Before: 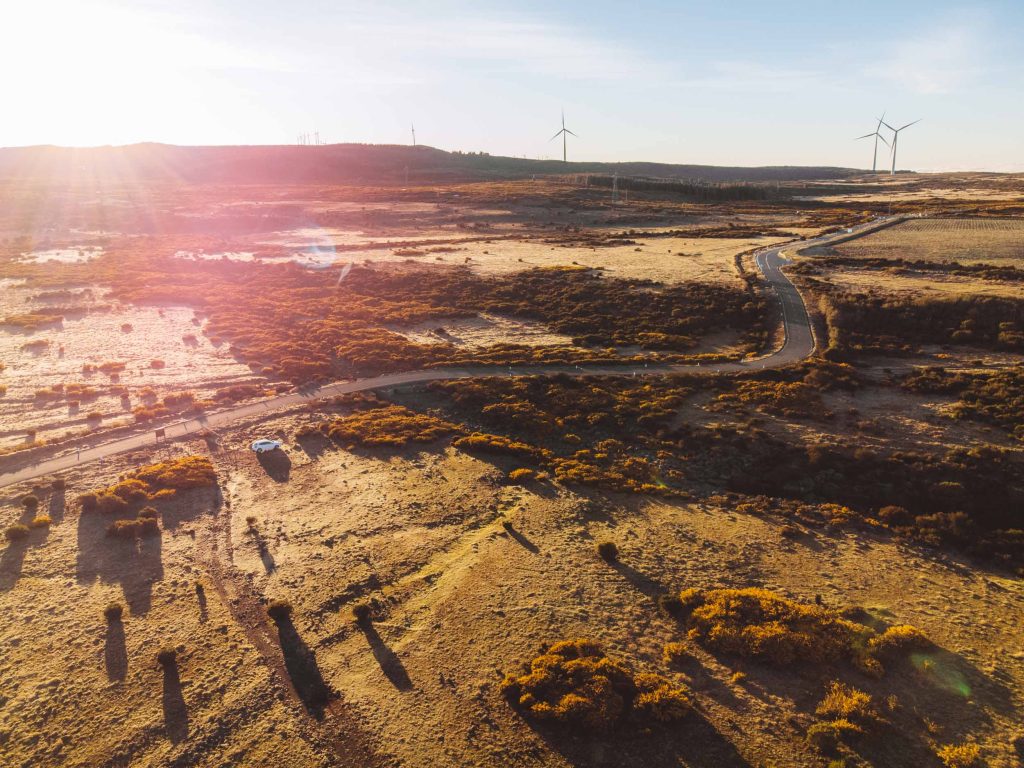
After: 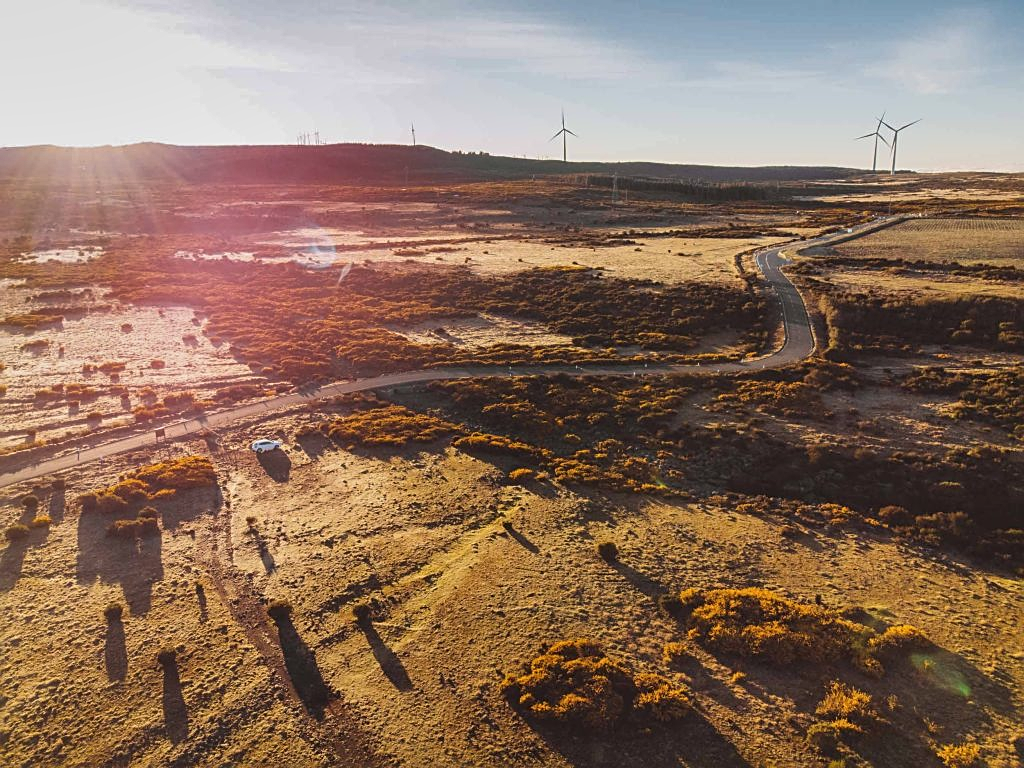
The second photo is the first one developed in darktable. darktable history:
tone equalizer: on, module defaults
sharpen: on, module defaults
shadows and highlights: white point adjustment -3.5, highlights -63.37, soften with gaussian
